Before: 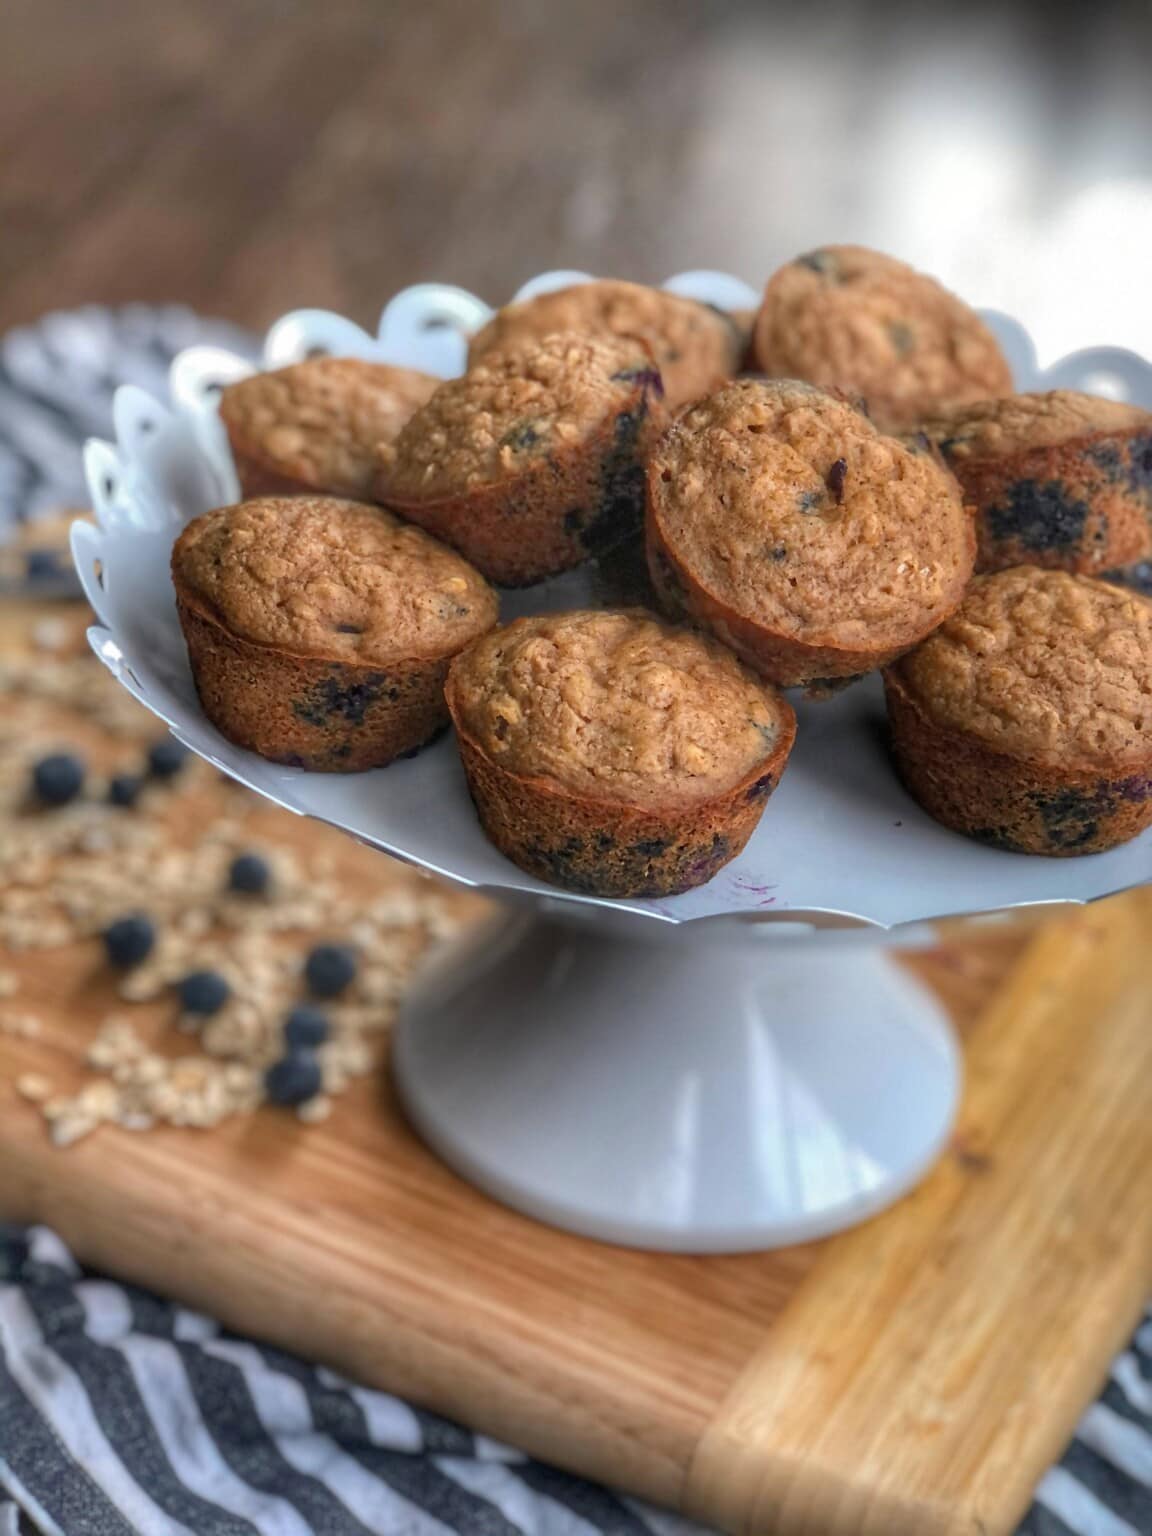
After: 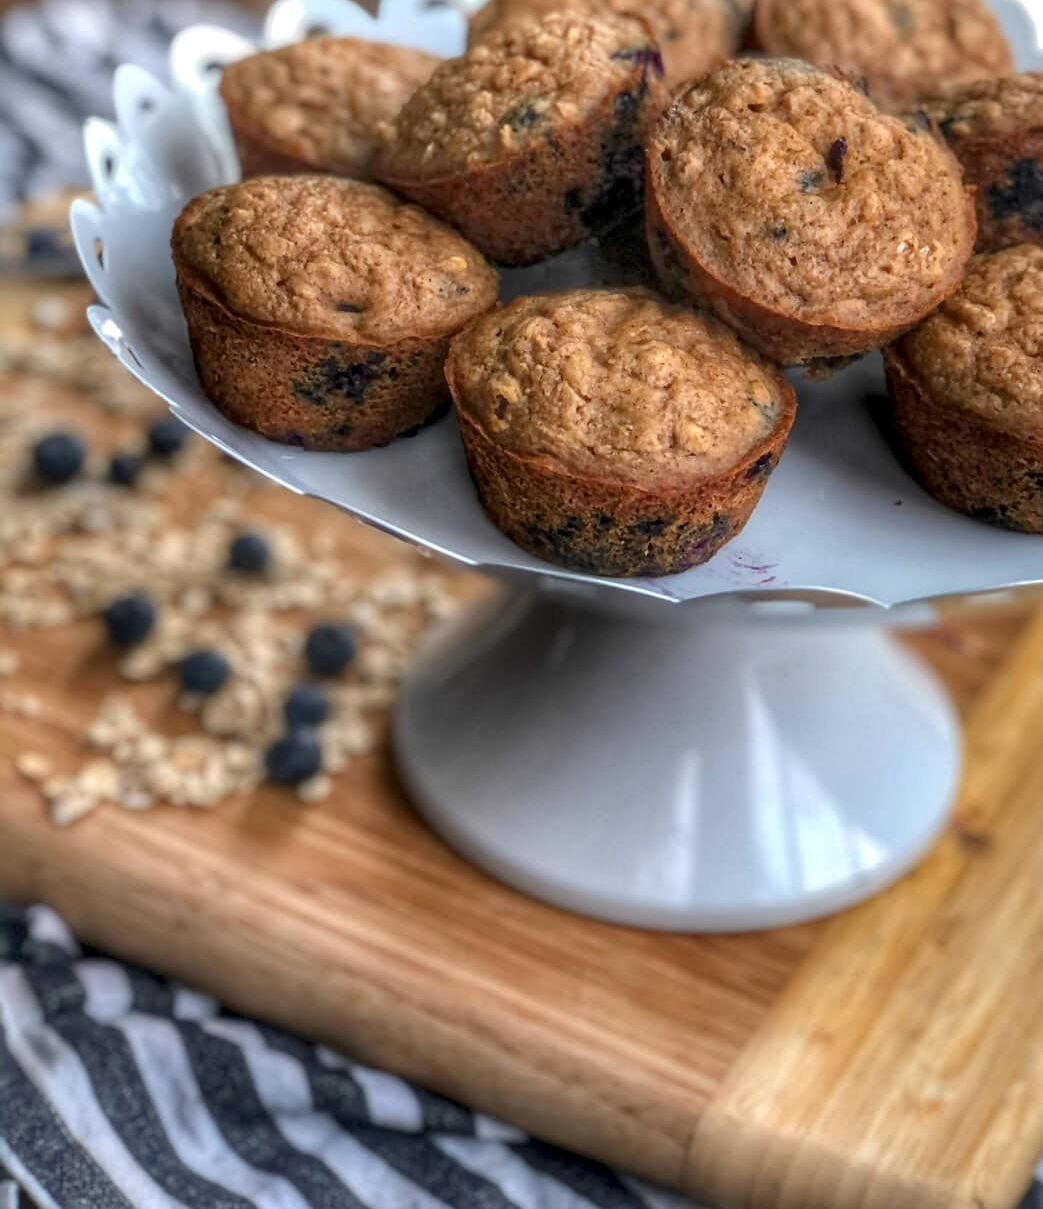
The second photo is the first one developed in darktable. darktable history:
crop: top 20.916%, right 9.437%, bottom 0.316%
local contrast: detail 130%
